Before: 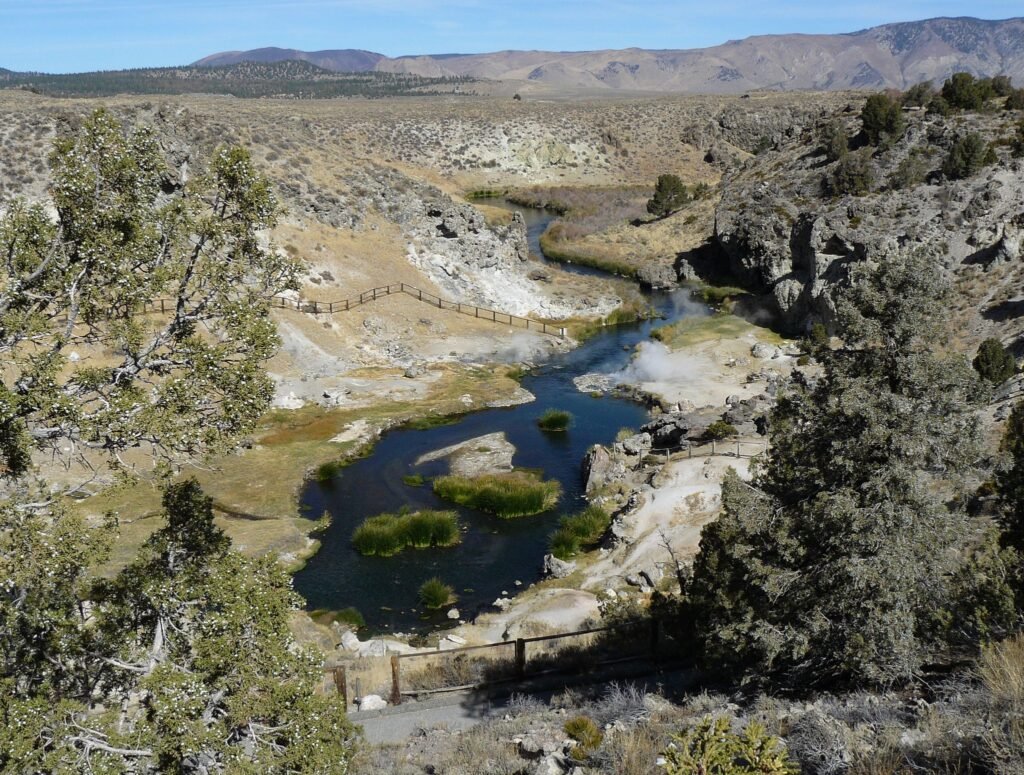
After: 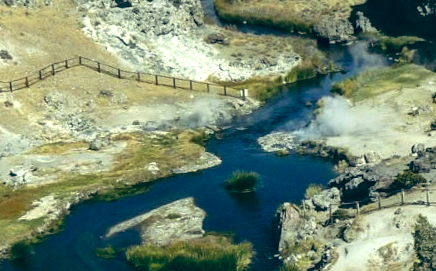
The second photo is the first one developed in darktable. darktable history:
crop: left 31.751%, top 32.172%, right 27.8%, bottom 35.83%
color balance rgb: shadows lift › luminance 0.49%, shadows lift › chroma 6.83%, shadows lift › hue 300.29°, power › hue 208.98°, highlights gain › luminance 20.24%, highlights gain › chroma 2.73%, highlights gain › hue 173.85°, perceptual saturation grading › global saturation 18.05%
color balance: lift [1.005, 0.99, 1.007, 1.01], gamma [1, 0.979, 1.011, 1.021], gain [0.923, 1.098, 1.025, 0.902], input saturation 90.45%, contrast 7.73%, output saturation 105.91%
local contrast: detail 130%
rotate and perspective: rotation -4.25°, automatic cropping off
